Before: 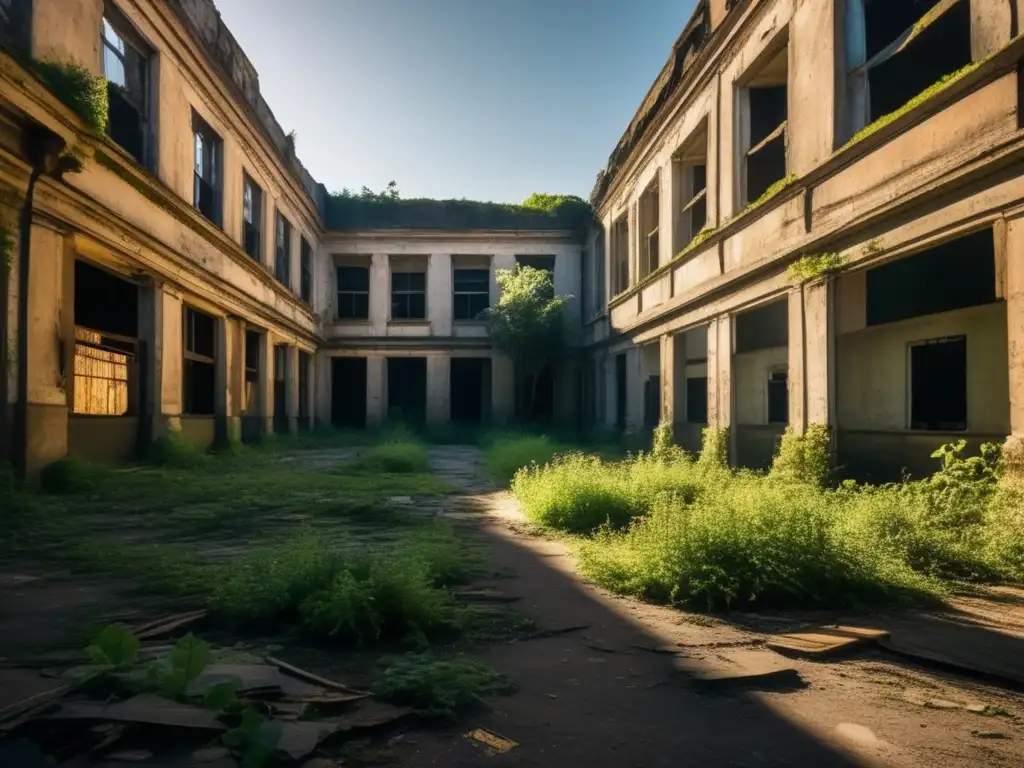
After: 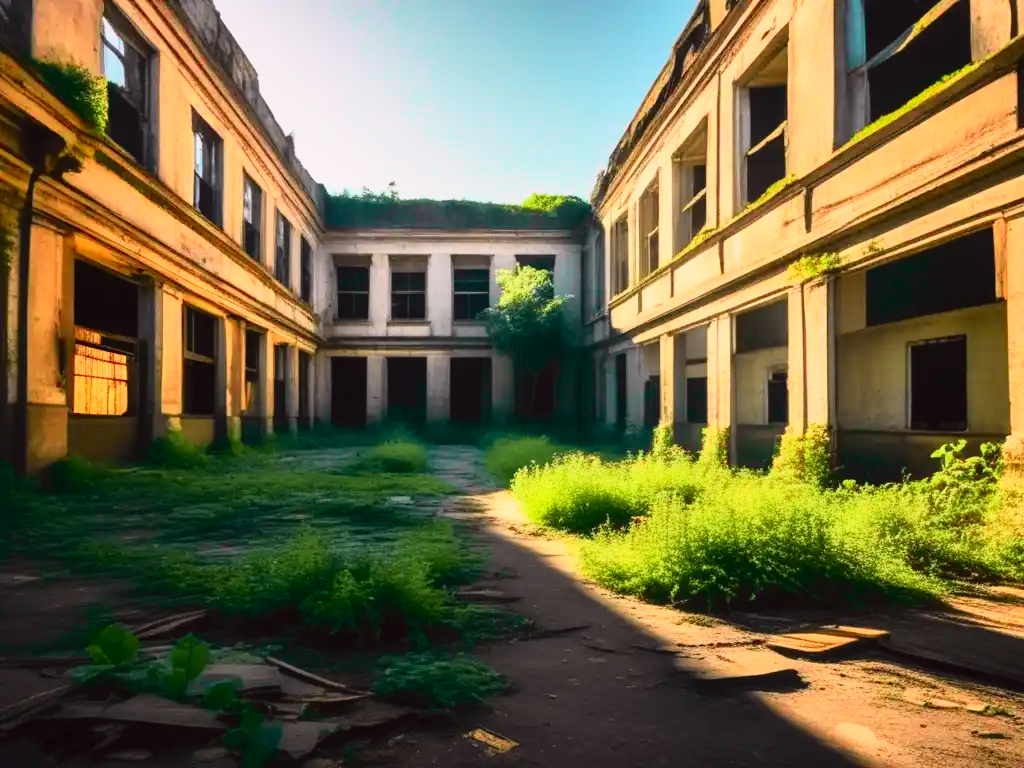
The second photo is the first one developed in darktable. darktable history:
contrast brightness saturation: contrast 0.2, brightness 0.15, saturation 0.14
tone curve: curves: ch0 [(0, 0.012) (0.144, 0.137) (0.326, 0.386) (0.489, 0.573) (0.656, 0.763) (0.849, 0.902) (1, 0.974)]; ch1 [(0, 0) (0.366, 0.367) (0.475, 0.453) (0.487, 0.501) (0.519, 0.527) (0.544, 0.579) (0.562, 0.619) (0.622, 0.694) (1, 1)]; ch2 [(0, 0) (0.333, 0.346) (0.375, 0.375) (0.424, 0.43) (0.476, 0.492) (0.502, 0.503) (0.533, 0.541) (0.572, 0.615) (0.605, 0.656) (0.641, 0.709) (1, 1)], color space Lab, independent channels, preserve colors none
